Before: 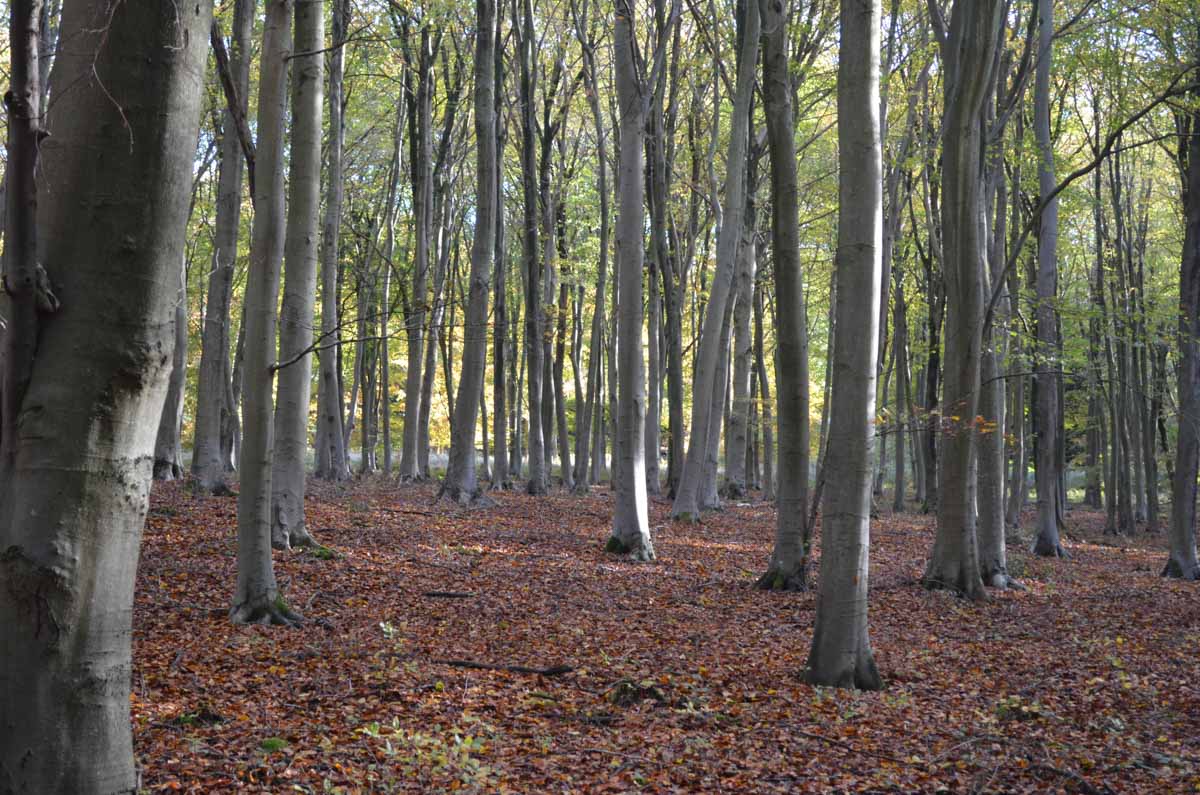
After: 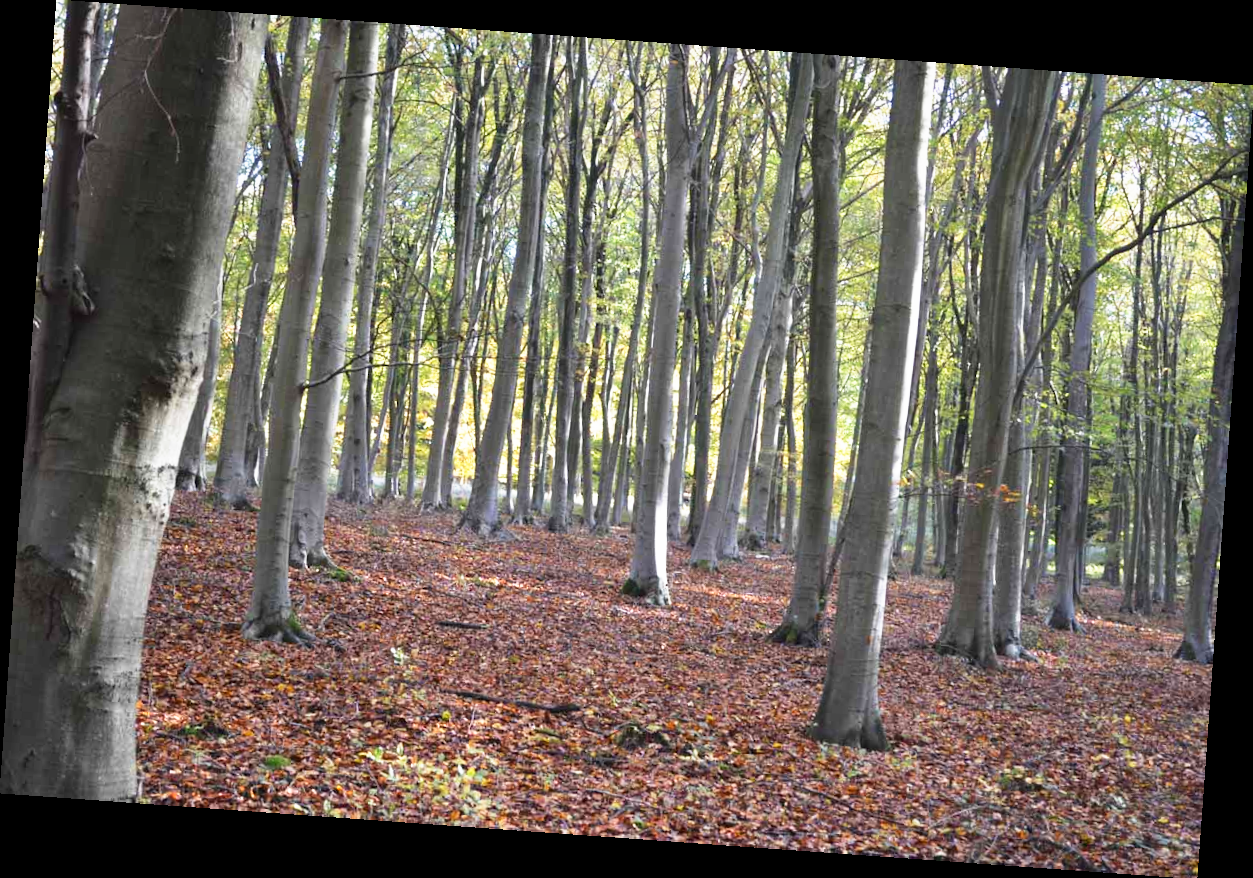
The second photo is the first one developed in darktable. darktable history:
graduated density: on, module defaults
rotate and perspective: rotation 4.1°, automatic cropping off
base curve: curves: ch0 [(0, 0) (0.495, 0.917) (1, 1)], preserve colors none
